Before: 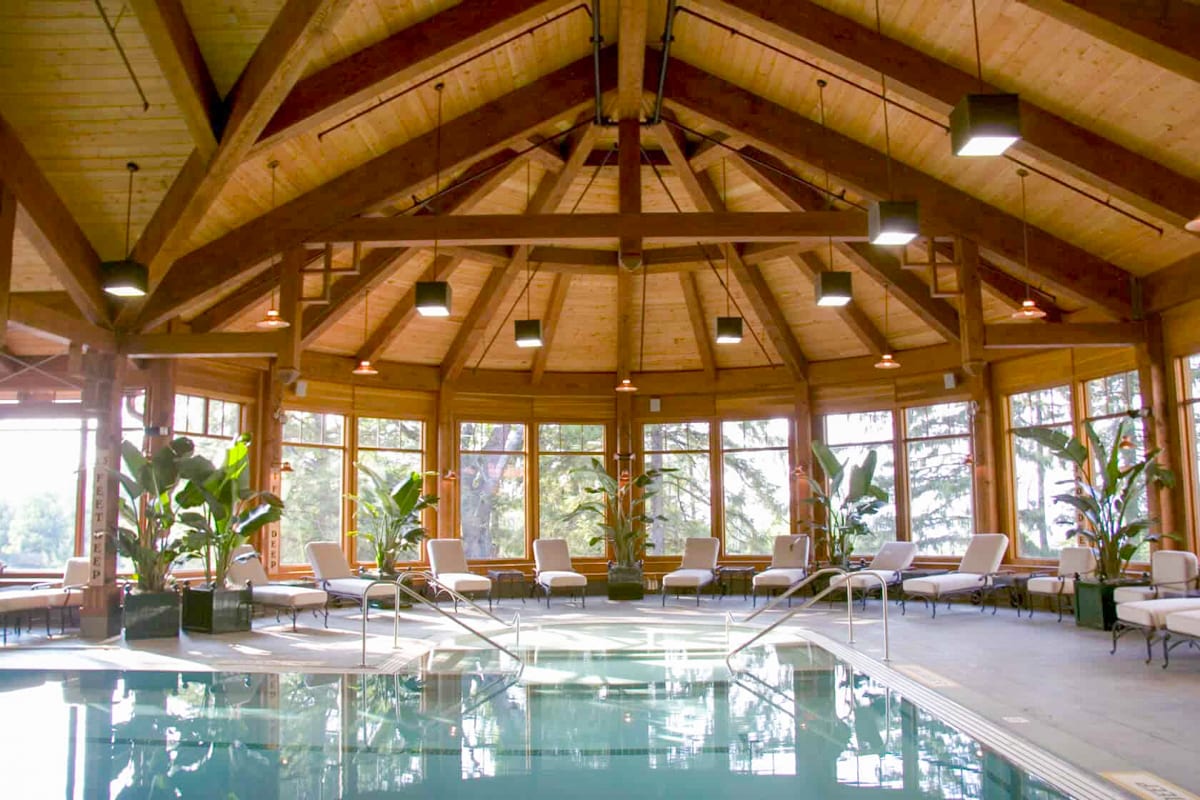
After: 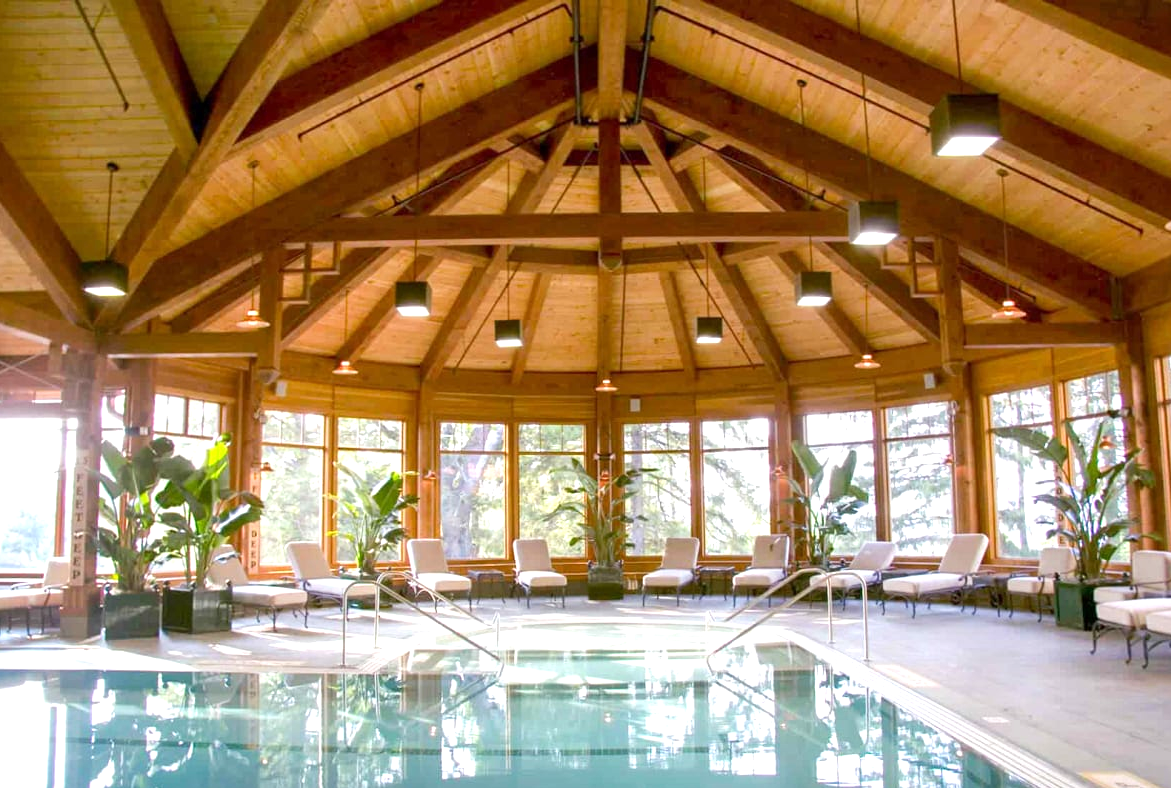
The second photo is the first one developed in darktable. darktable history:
exposure: exposure 0.498 EV, compensate exposure bias true, compensate highlight preservation false
crop and rotate: left 1.733%, right 0.68%, bottom 1.476%
